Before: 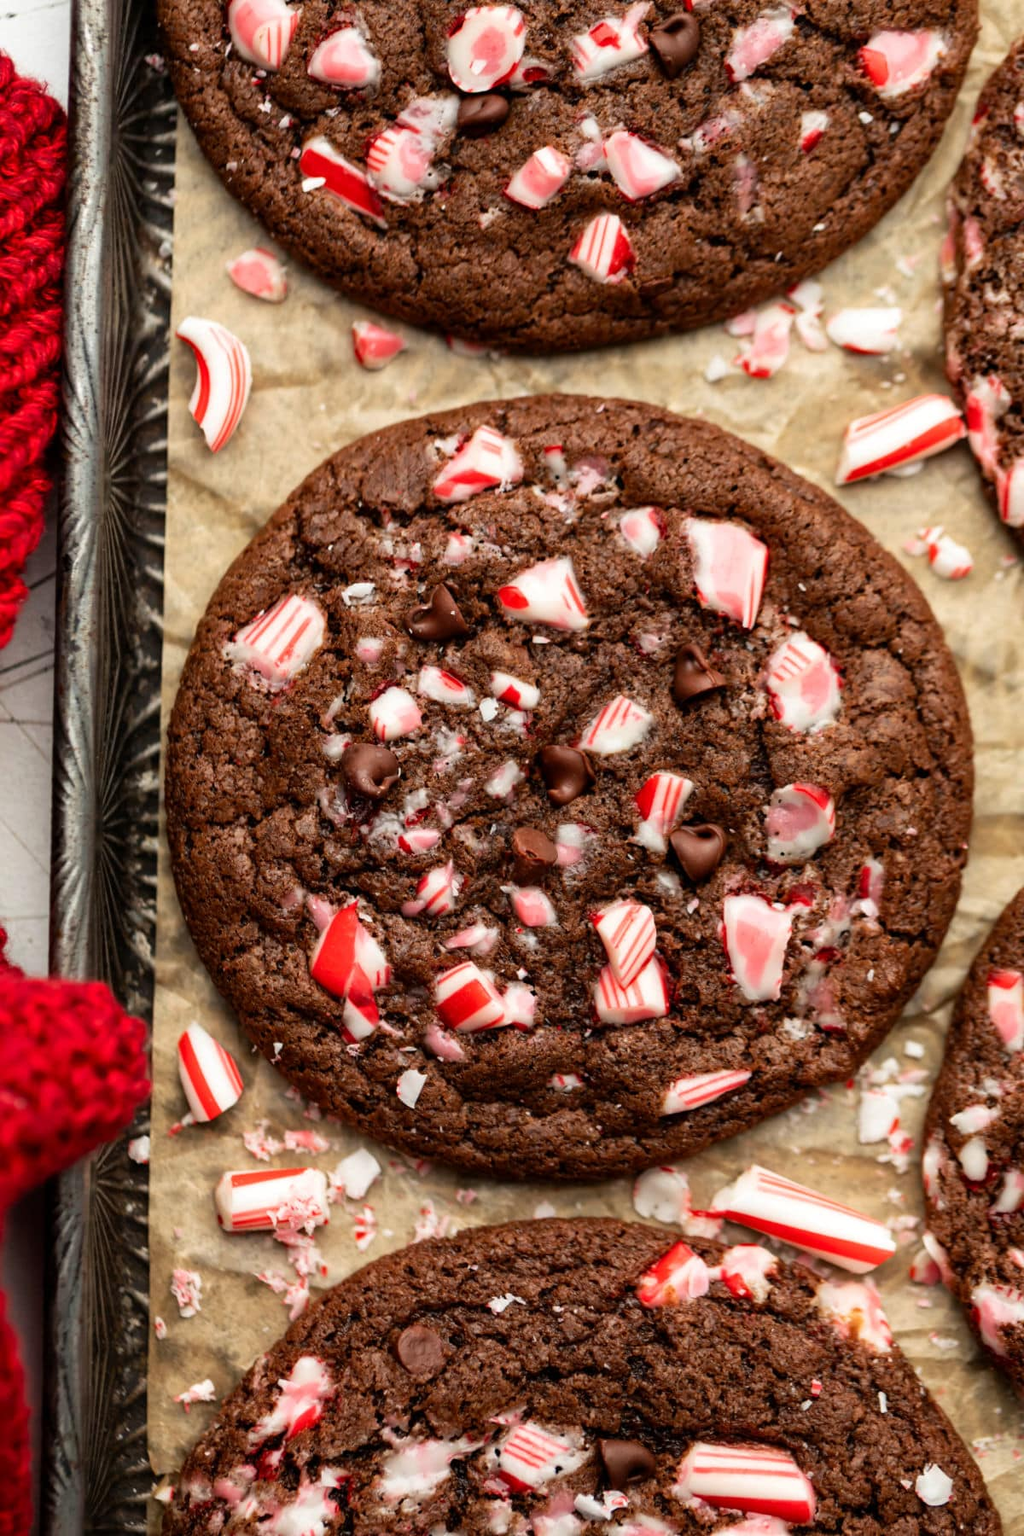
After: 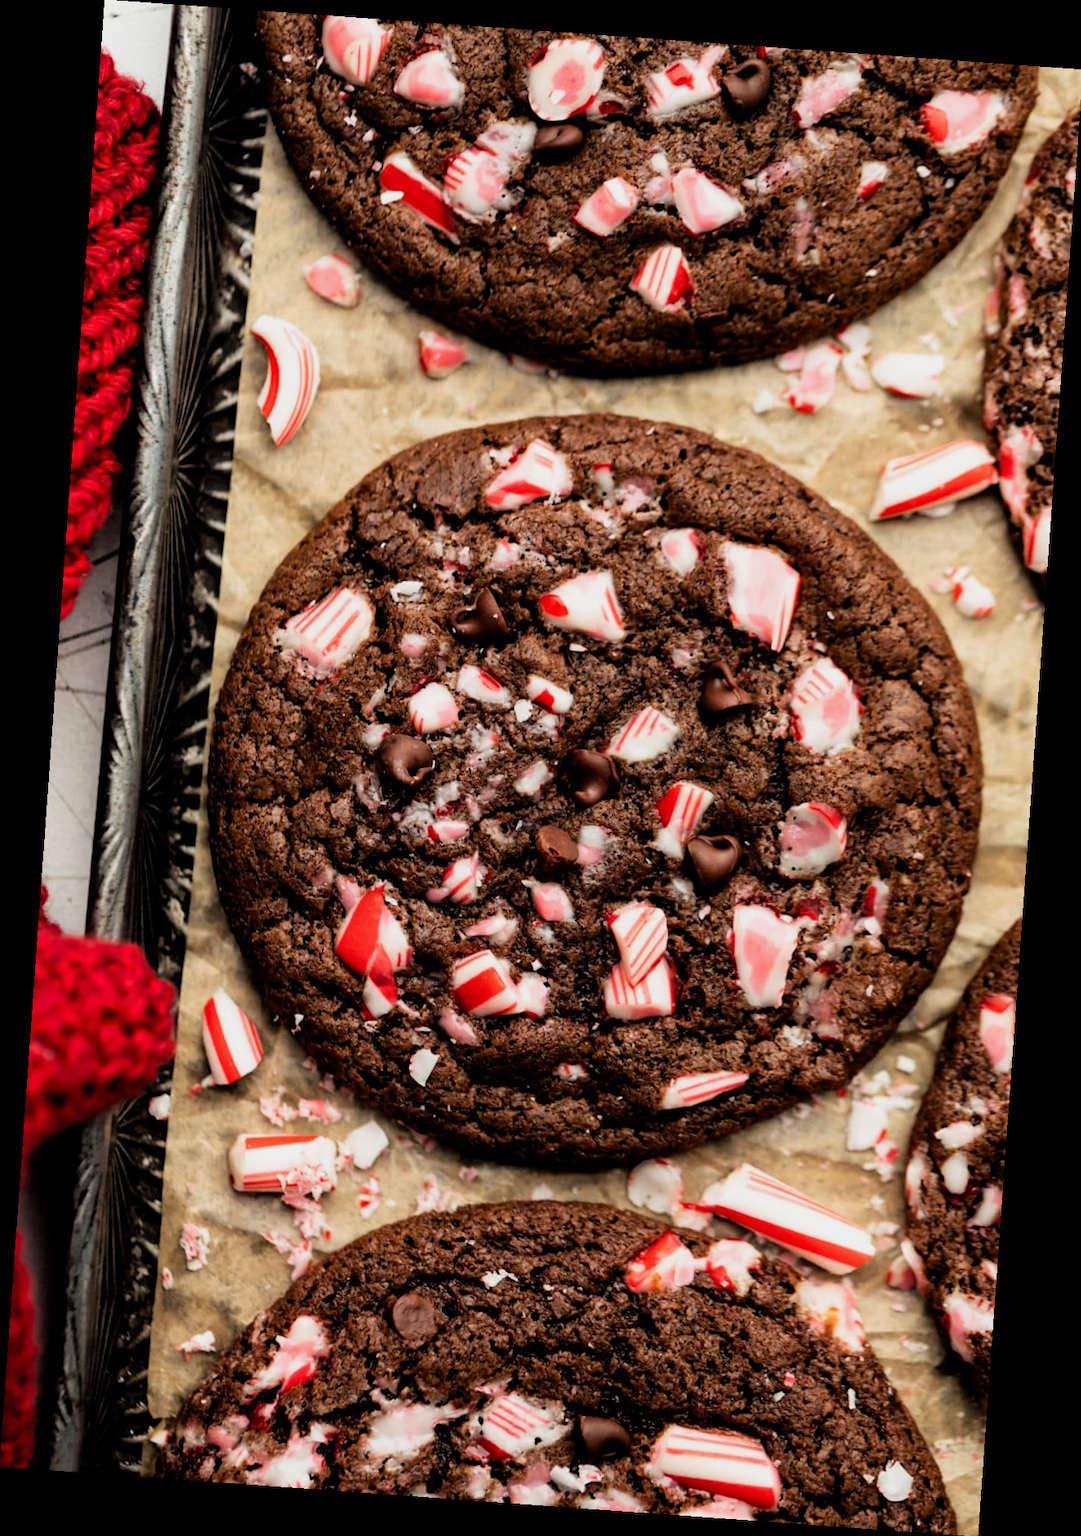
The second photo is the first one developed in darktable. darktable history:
filmic rgb: black relative exposure -5 EV, white relative exposure 3.2 EV, hardness 3.42, contrast 1.2, highlights saturation mix -30%
rotate and perspective: rotation 4.1°, automatic cropping off
